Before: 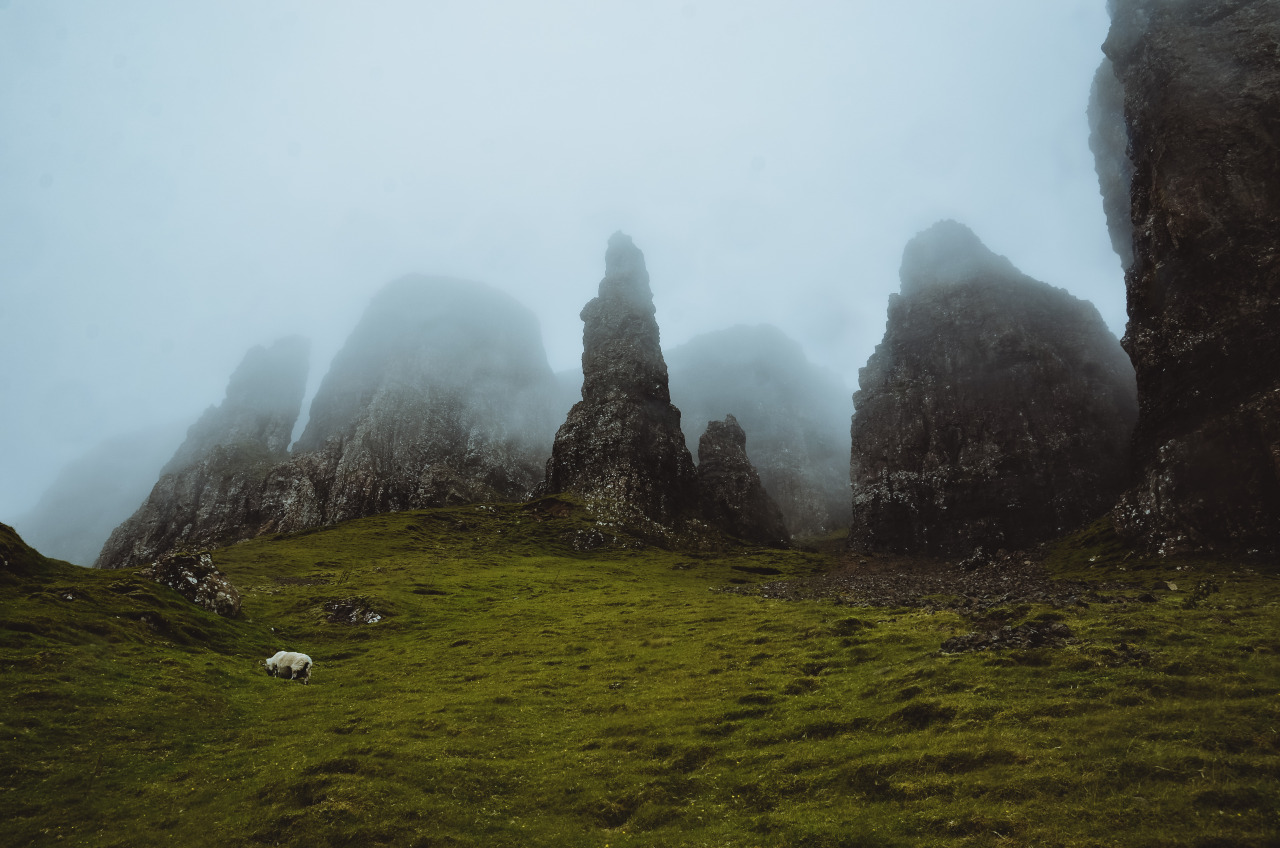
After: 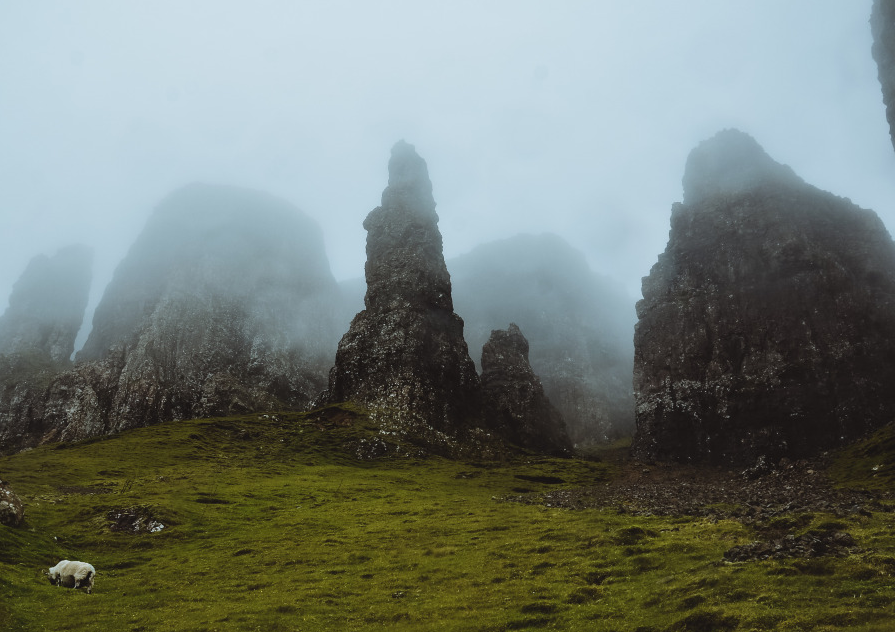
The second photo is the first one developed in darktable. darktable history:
crop and rotate: left 17.013%, top 10.829%, right 13.035%, bottom 14.569%
